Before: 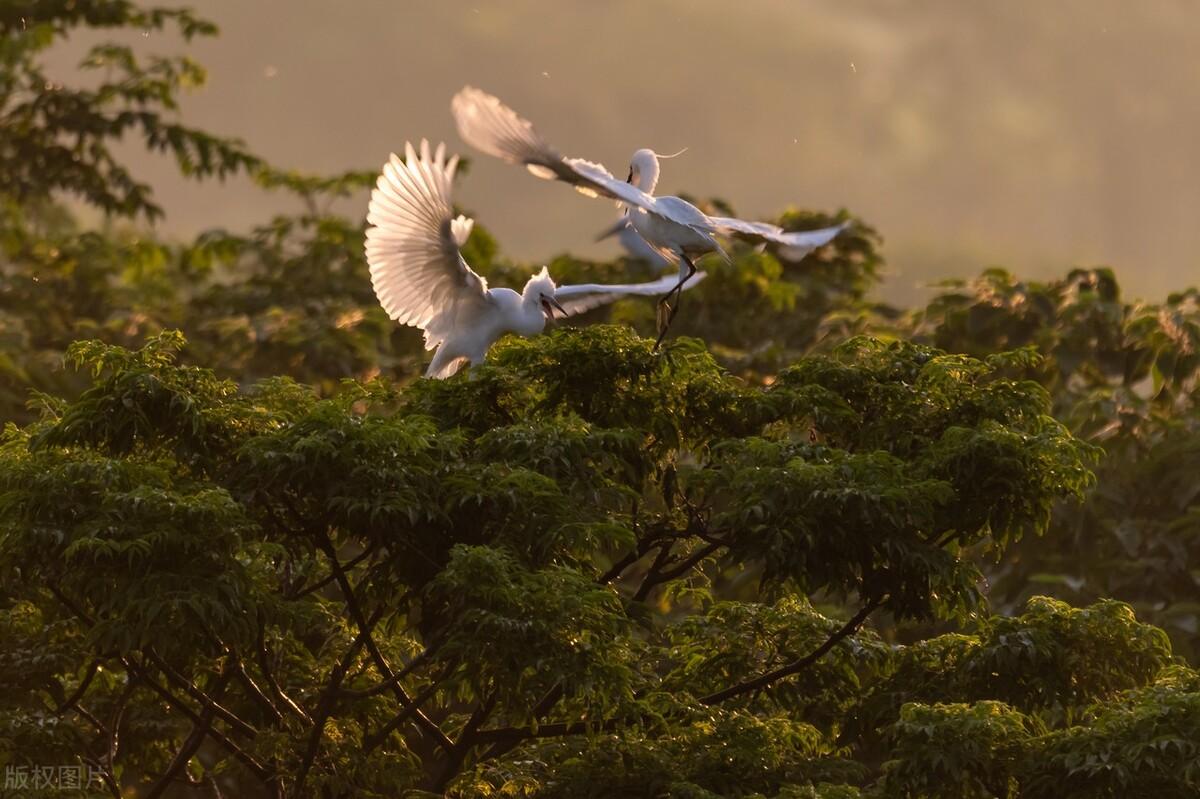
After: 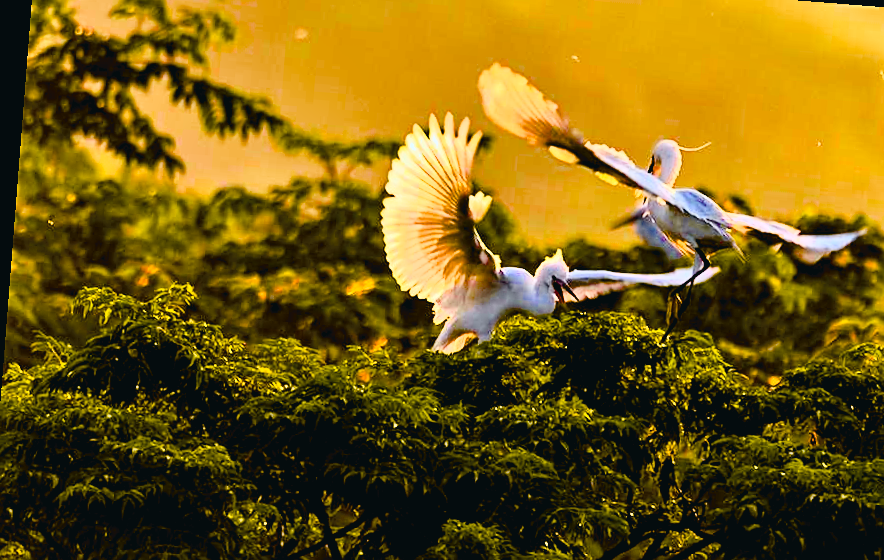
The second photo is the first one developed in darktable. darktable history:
contrast brightness saturation: brightness 0.143
sharpen: on, module defaults
crop and rotate: angle -4.48°, left 2.016%, top 6.67%, right 27.701%, bottom 30.359%
tone curve: curves: ch0 [(0, 0.029) (0.087, 0.084) (0.227, 0.239) (0.46, 0.576) (0.657, 0.796) (0.861, 0.932) (0.997, 0.951)]; ch1 [(0, 0) (0.353, 0.344) (0.45, 0.46) (0.502, 0.494) (0.534, 0.523) (0.573, 0.576) (0.602, 0.631) (0.647, 0.669) (1, 1)]; ch2 [(0, 0) (0.333, 0.346) (0.385, 0.395) (0.44, 0.466) (0.5, 0.493) (0.521, 0.56) (0.553, 0.579) (0.573, 0.599) (0.667, 0.777) (1, 1)], color space Lab, independent channels, preserve colors none
contrast equalizer: octaves 7, y [[0.6 ×6], [0.55 ×6], [0 ×6], [0 ×6], [0 ×6]]
color balance rgb: power › chroma 0.224%, power › hue 60.7°, linear chroma grading › global chroma 32.872%, perceptual saturation grading › global saturation 27.208%, perceptual saturation grading › highlights -28.278%, perceptual saturation grading › mid-tones 15.167%, perceptual saturation grading › shadows 33.864%, global vibrance 16.639%, saturation formula JzAzBz (2021)
exposure: black level correction 0.012, compensate highlight preservation false
